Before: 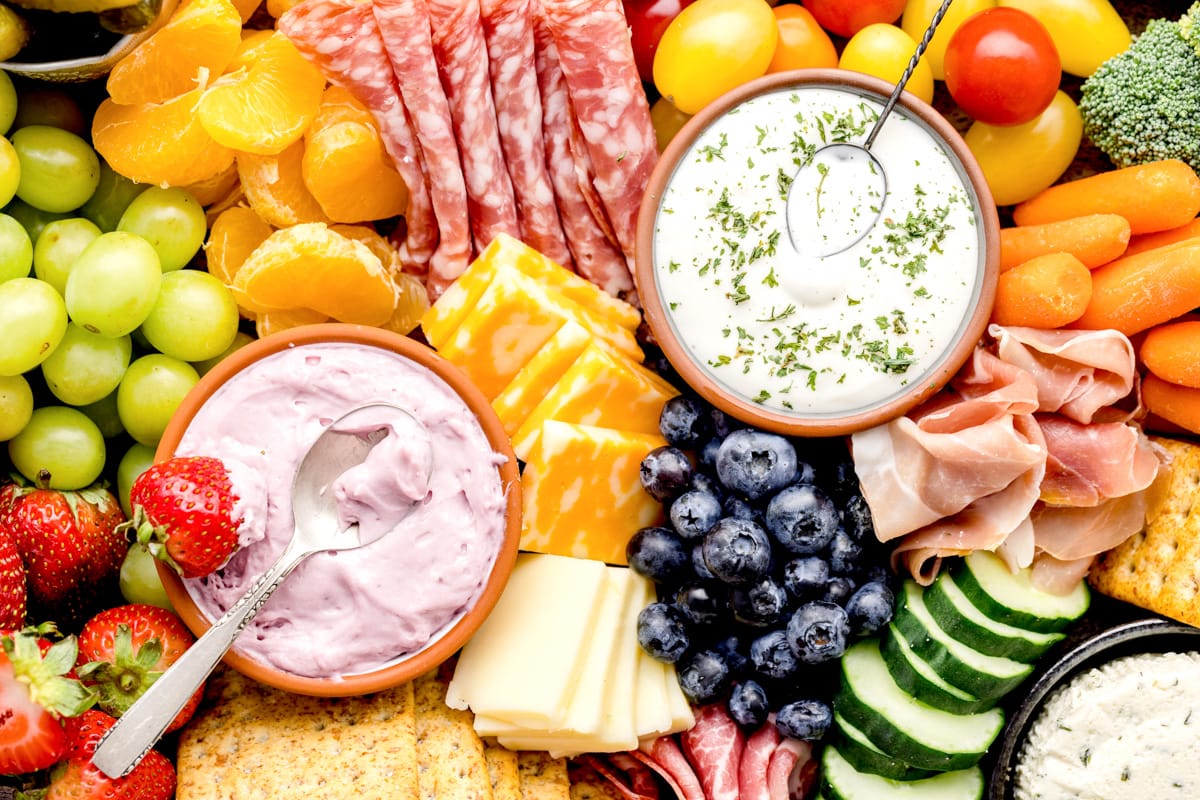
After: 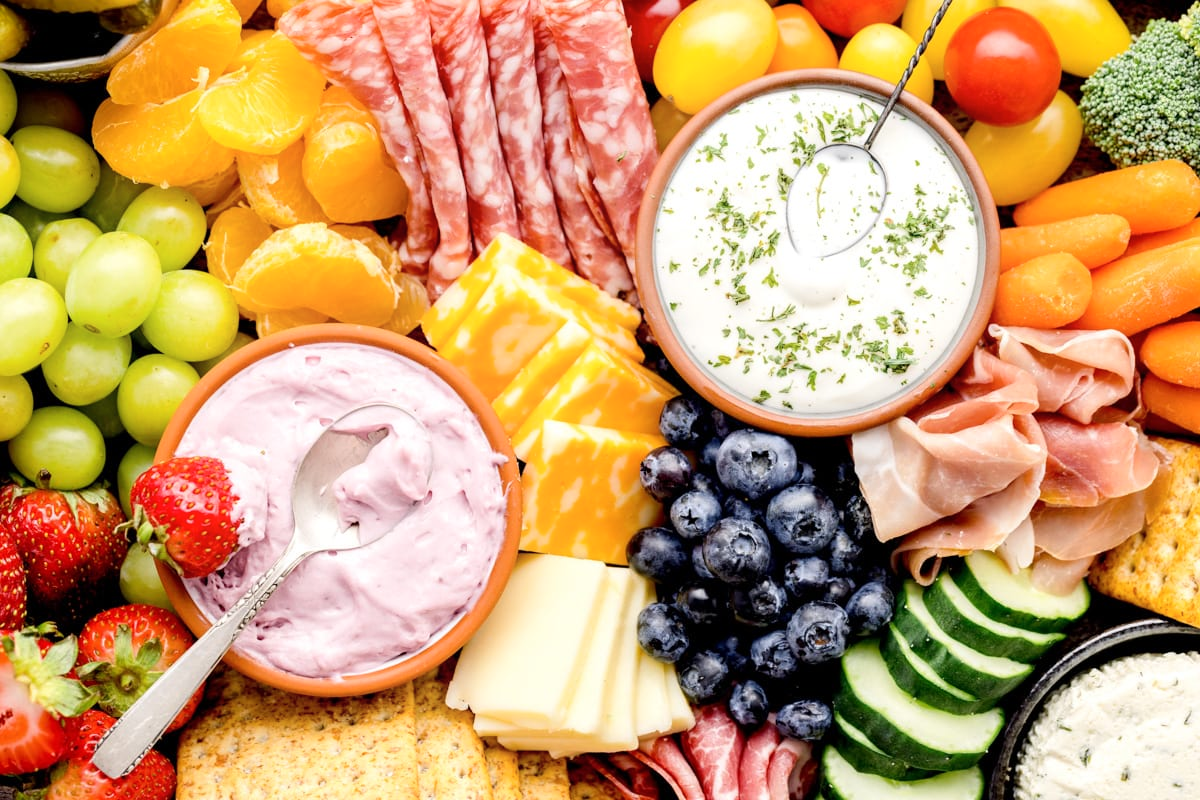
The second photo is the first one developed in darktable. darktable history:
shadows and highlights: shadows -70.14, highlights 34.61, soften with gaussian
